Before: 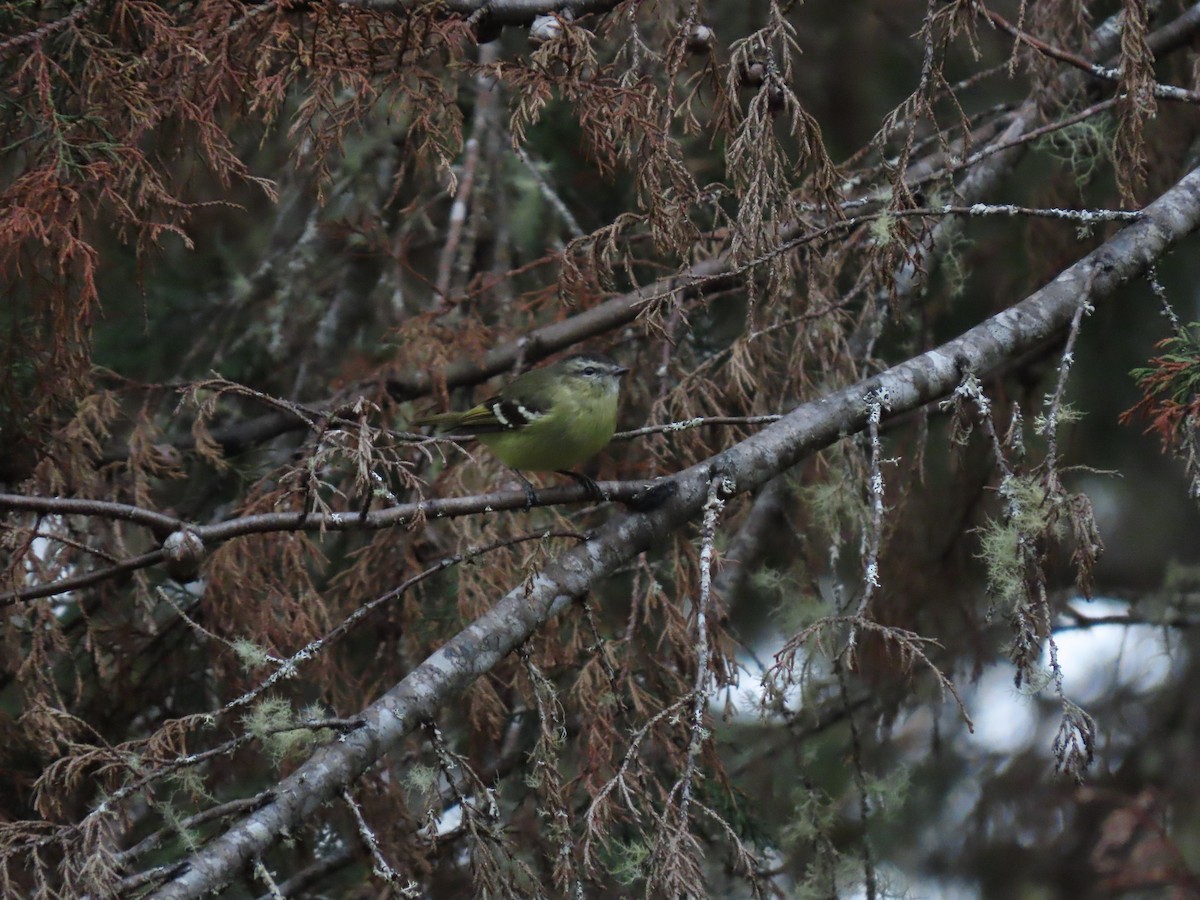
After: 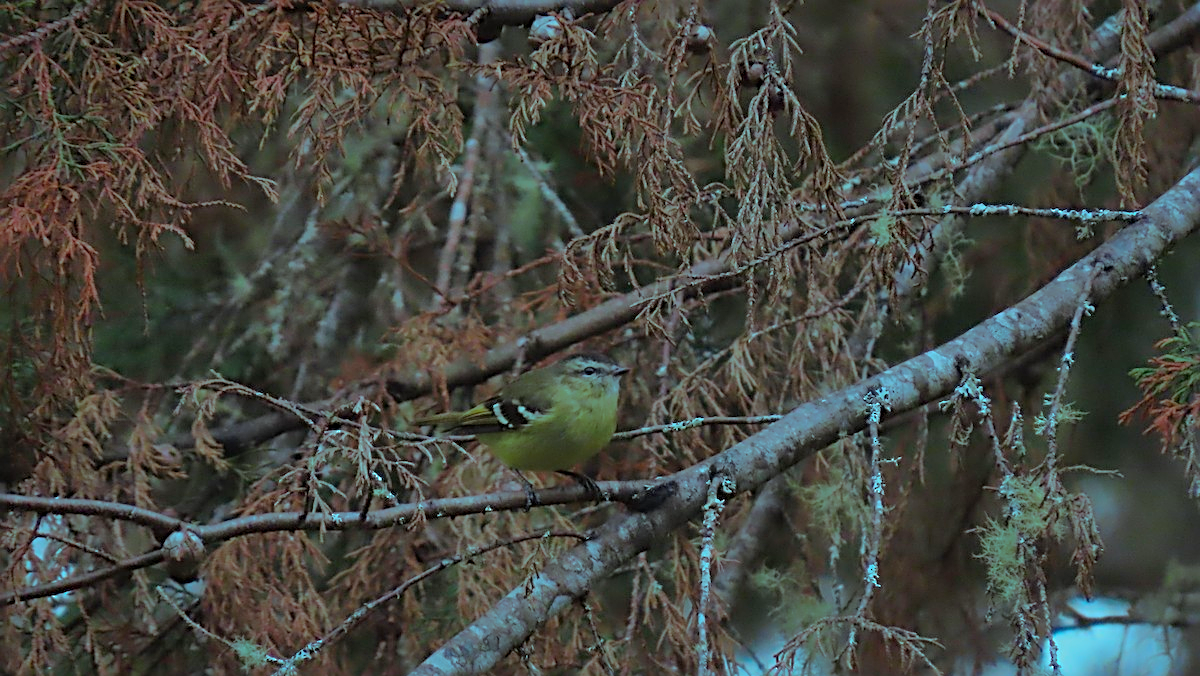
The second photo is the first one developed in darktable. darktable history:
contrast brightness saturation: saturation -0.065
crop: bottom 24.862%
sharpen: radius 2.664, amount 0.664
color balance rgb: highlights gain › luminance -33.12%, highlights gain › chroma 5.623%, highlights gain › hue 218.6°, perceptual saturation grading › global saturation -0.048%, perceptual saturation grading › mid-tones 11.676%, global vibrance 40.793%
shadows and highlights: on, module defaults
